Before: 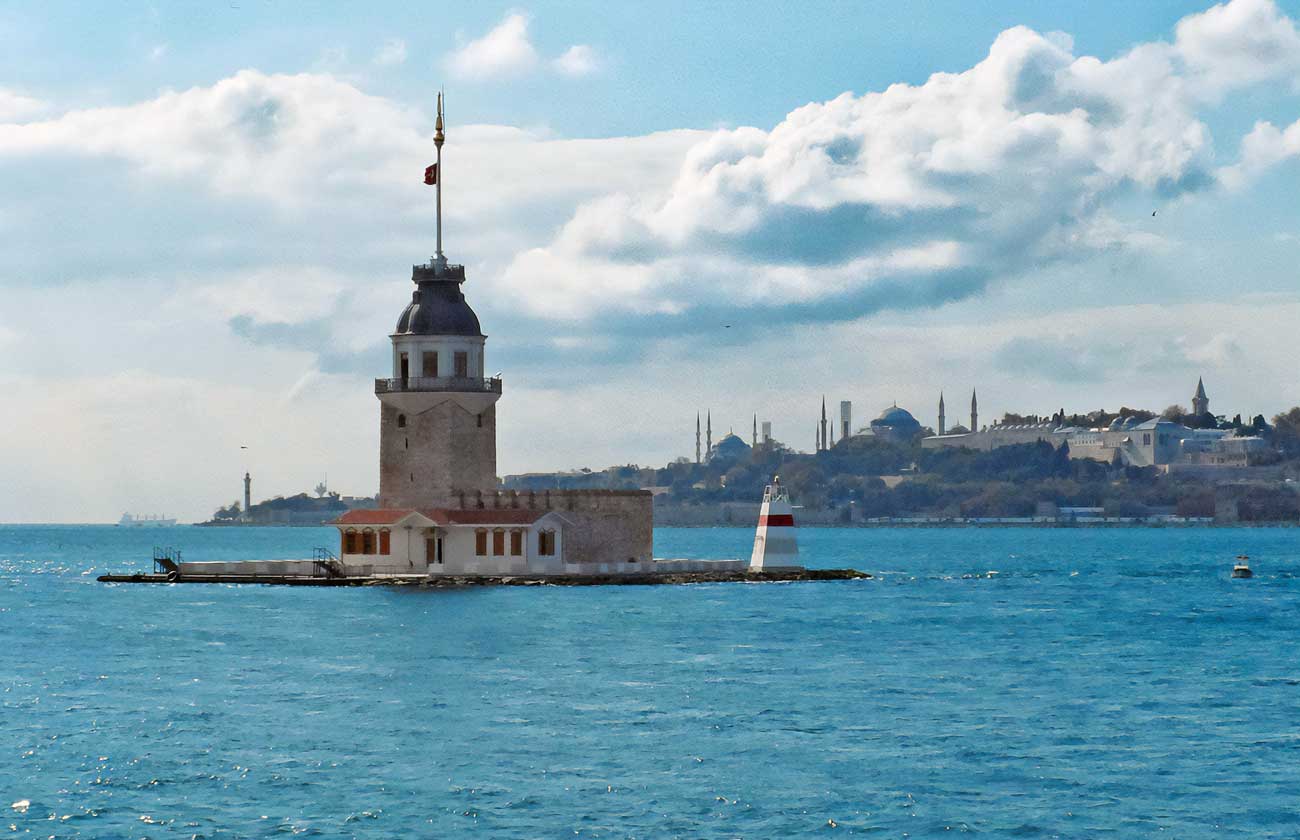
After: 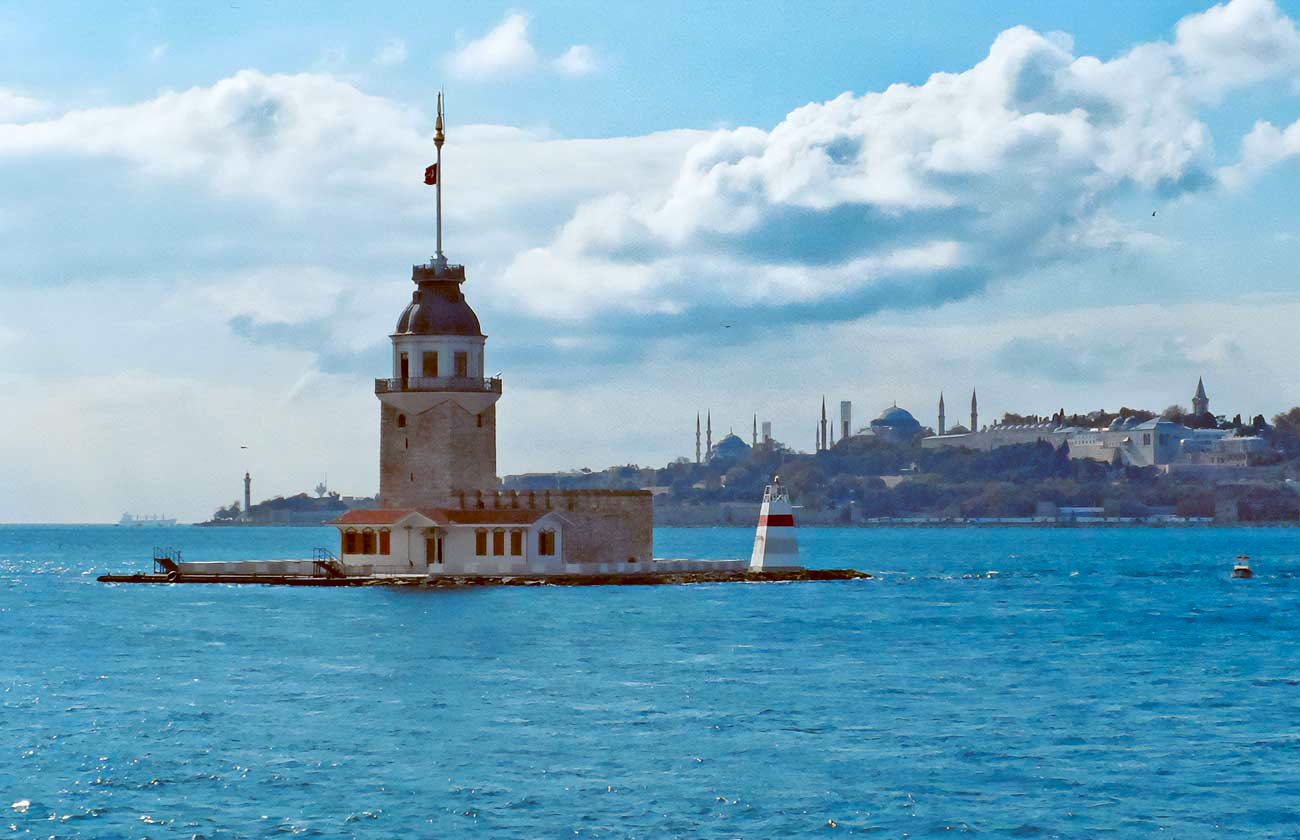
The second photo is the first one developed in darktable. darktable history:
color balance: lift [1, 1.015, 1.004, 0.985], gamma [1, 0.958, 0.971, 1.042], gain [1, 0.956, 0.977, 1.044]
white balance: red 0.978, blue 0.999
contrast brightness saturation: saturation 0.1
